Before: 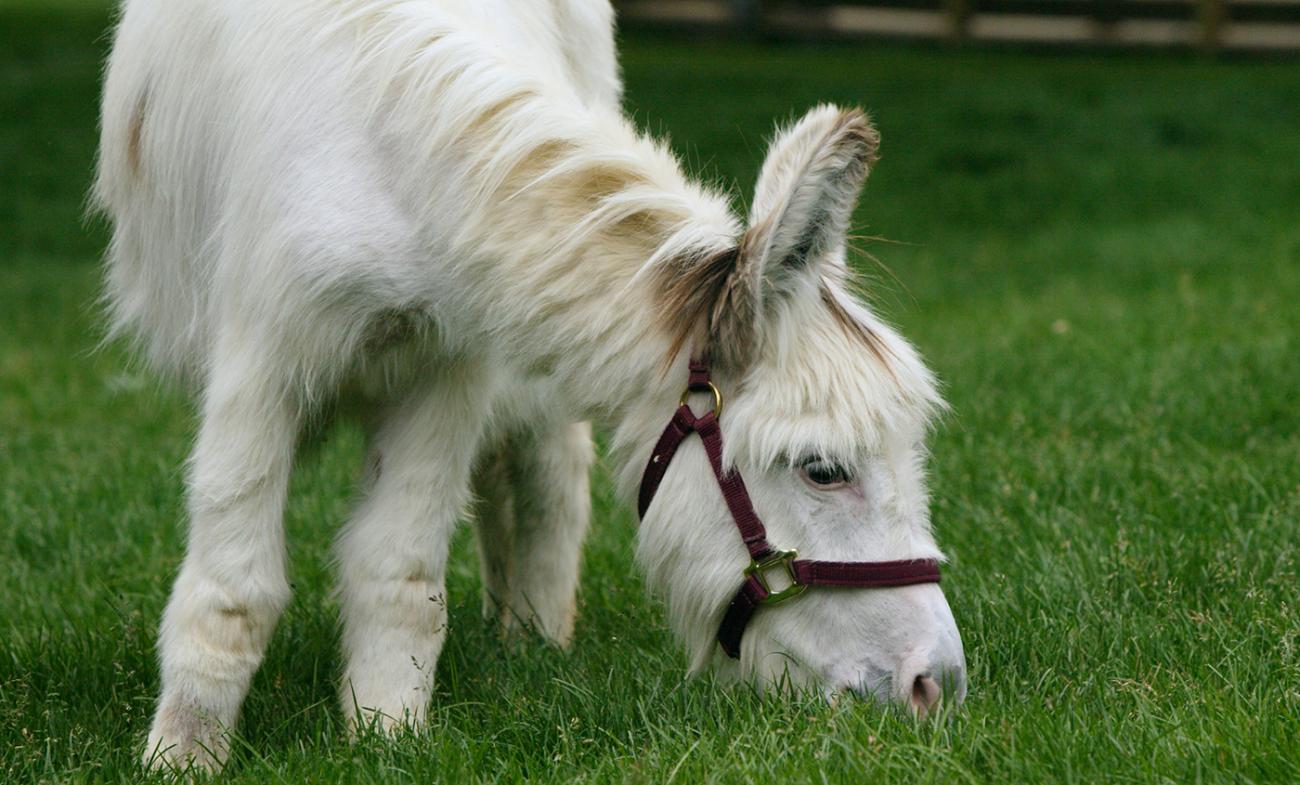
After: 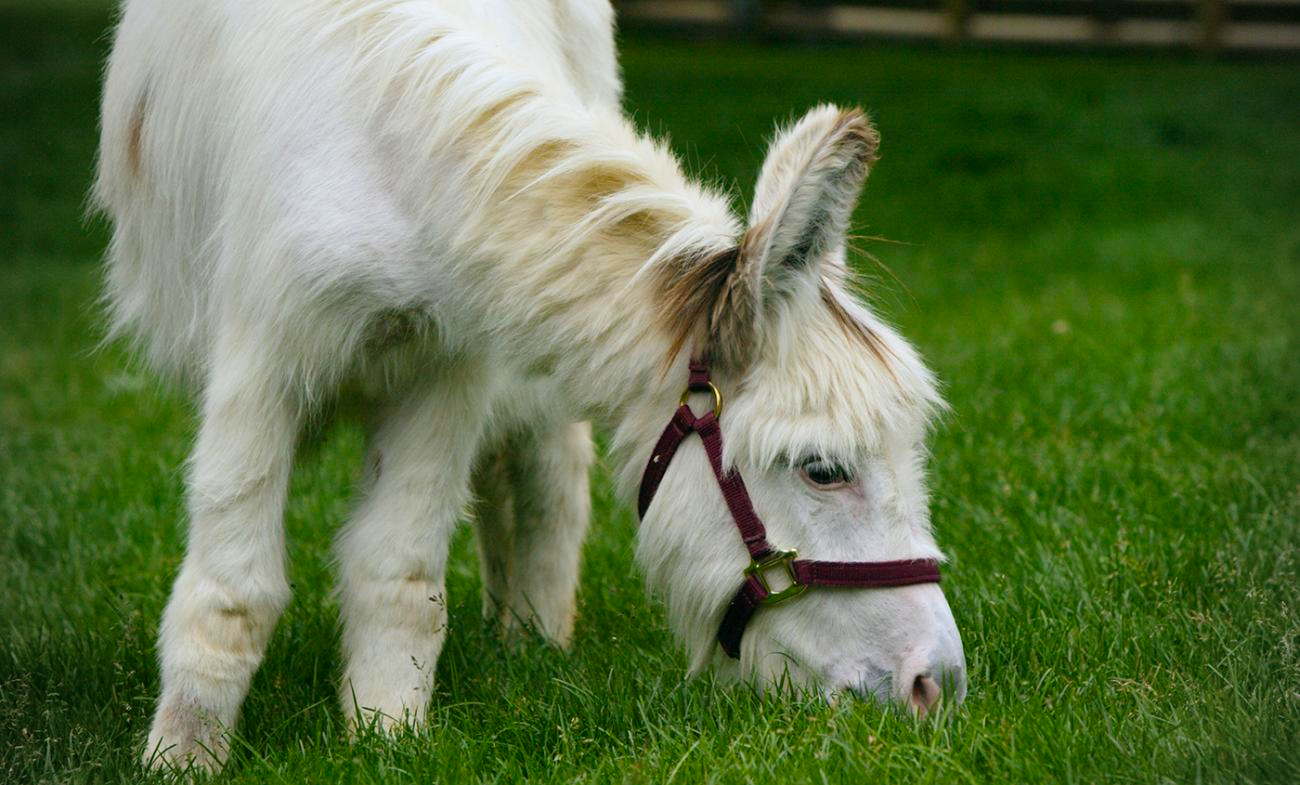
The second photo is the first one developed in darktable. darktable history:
vignetting: on, module defaults
color balance rgb: perceptual saturation grading › global saturation 20%, global vibrance 20%
